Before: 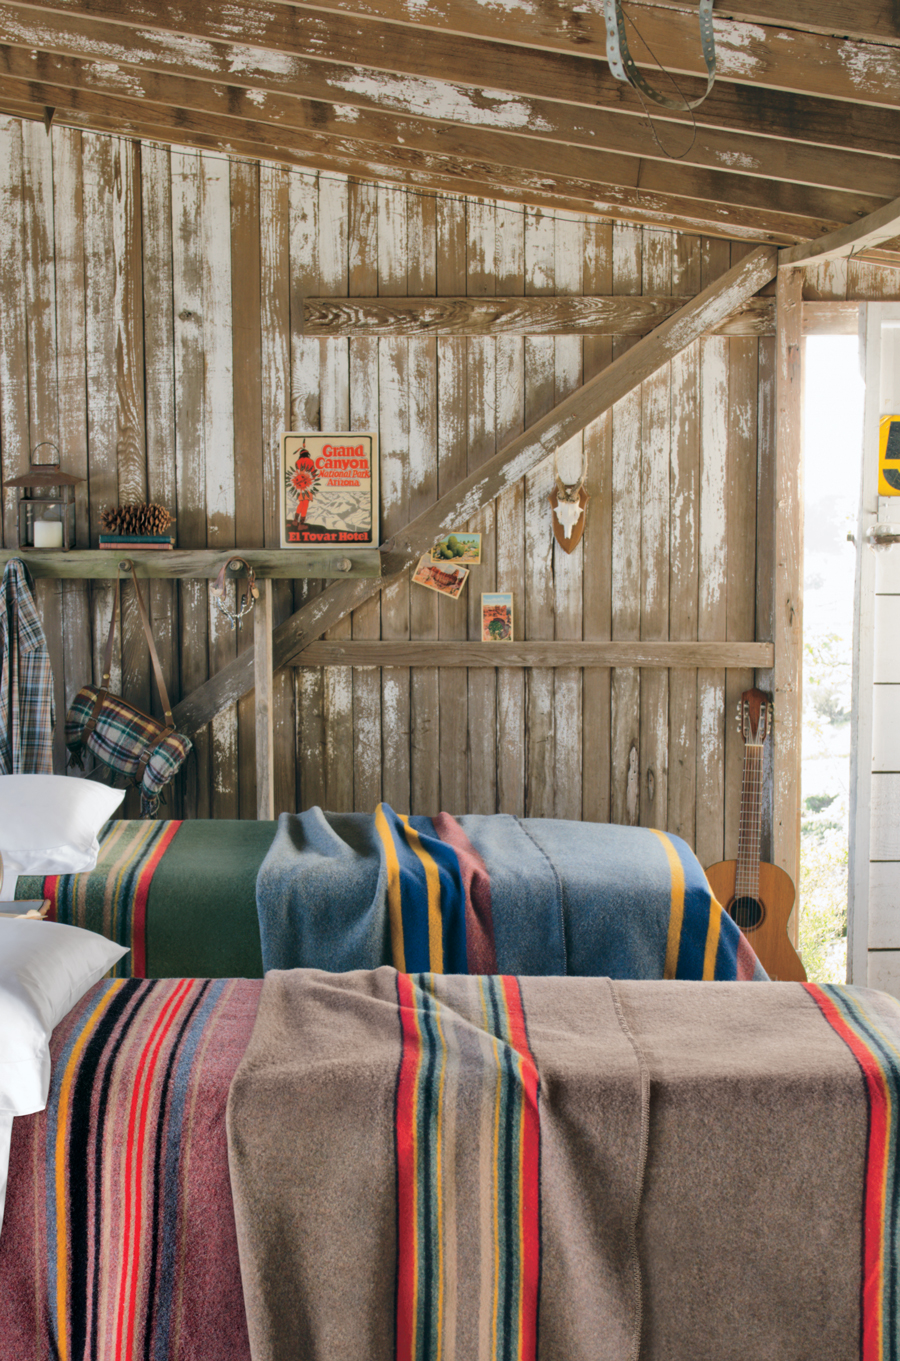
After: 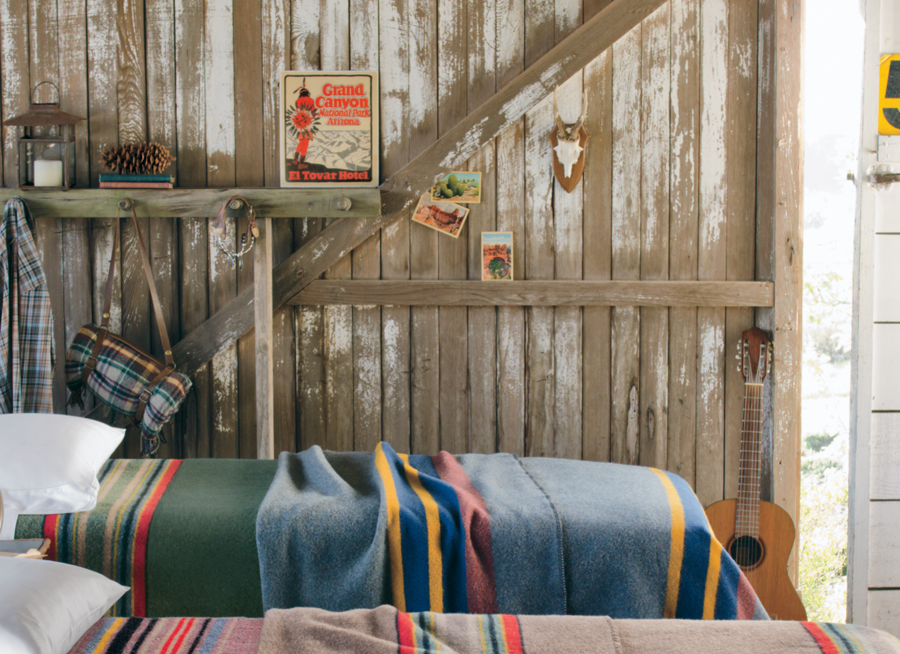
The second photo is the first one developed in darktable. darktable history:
crop and rotate: top 26.525%, bottom 25.418%
